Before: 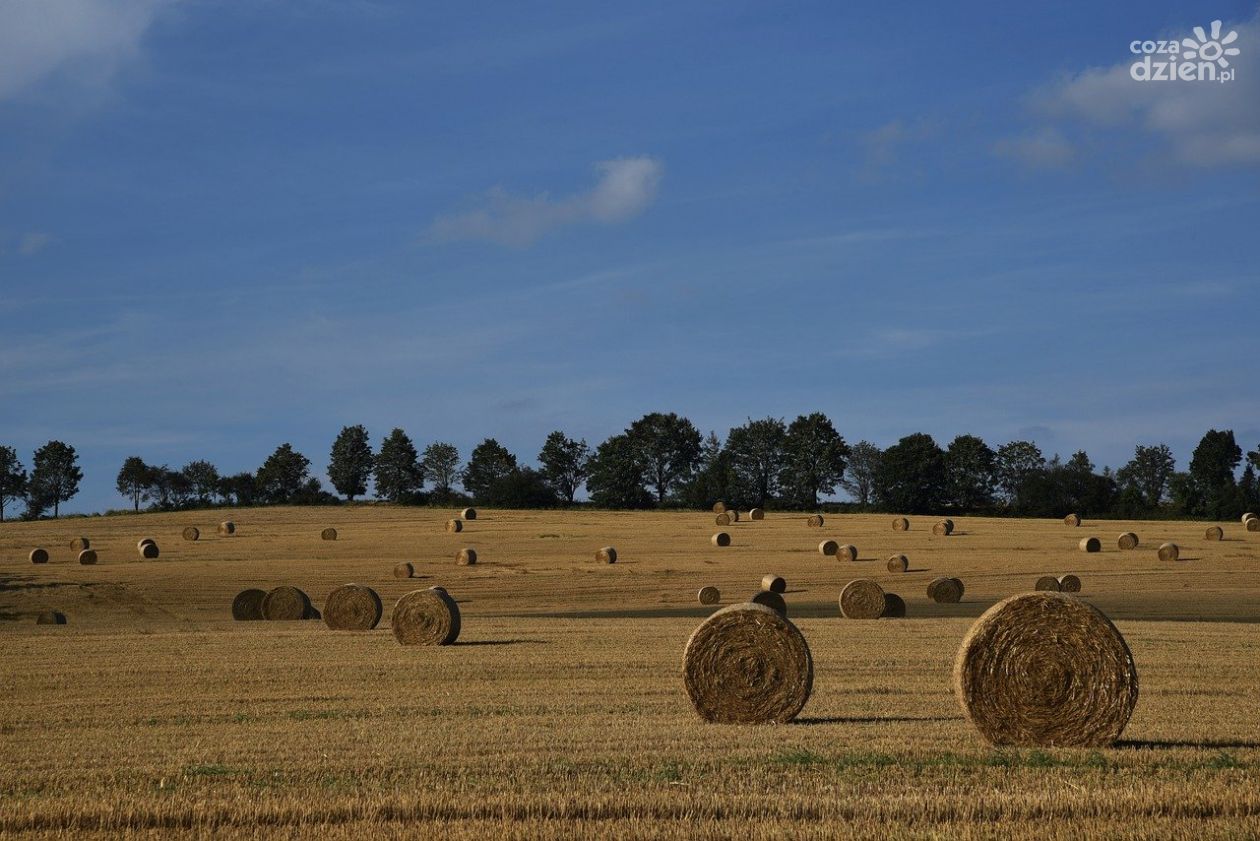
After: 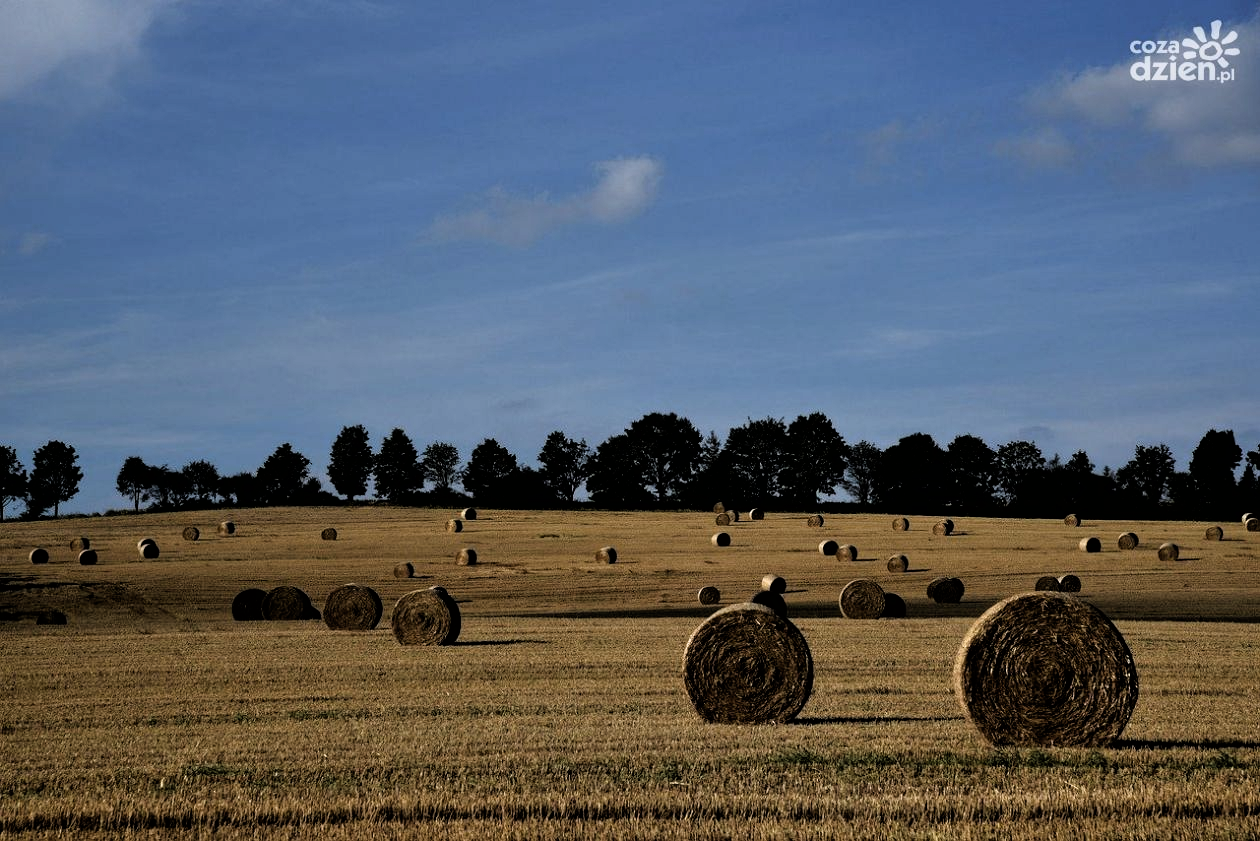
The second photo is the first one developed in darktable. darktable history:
filmic rgb: black relative exposure -3.61 EV, white relative exposure 2.15 EV, threshold 2.96 EV, hardness 3.63, enable highlight reconstruction true
